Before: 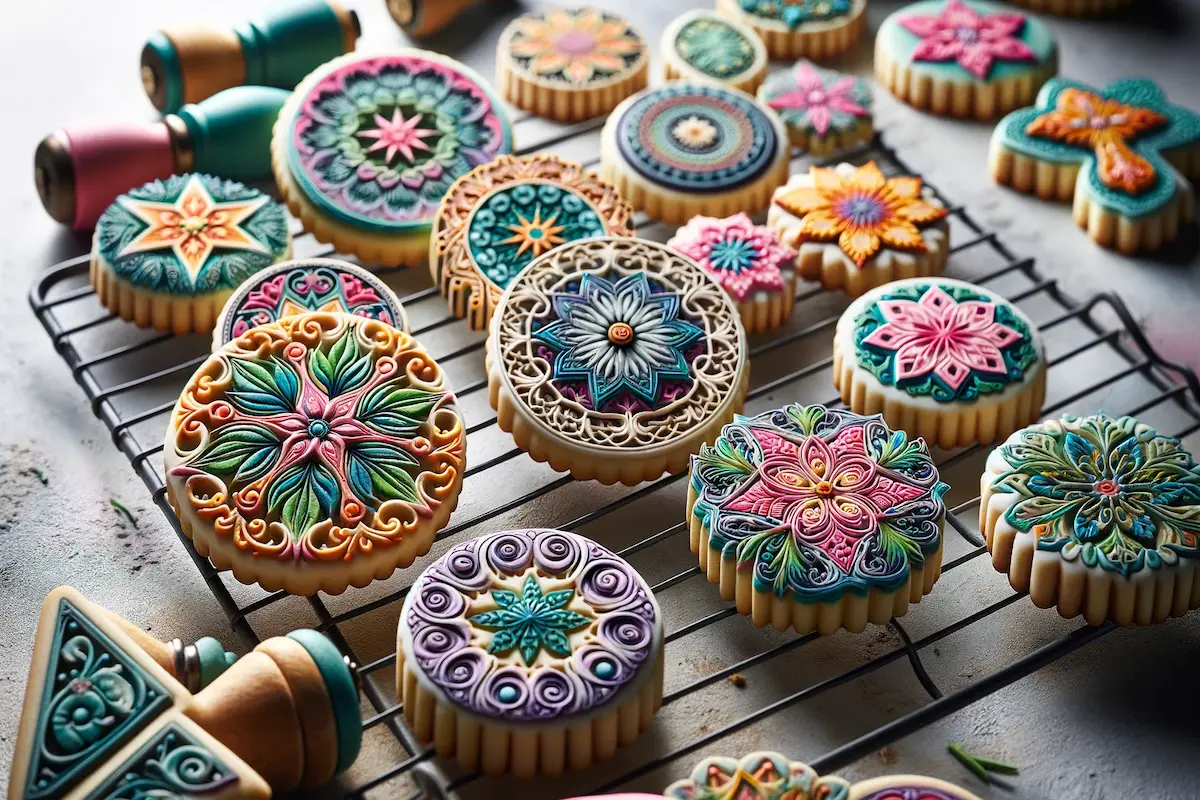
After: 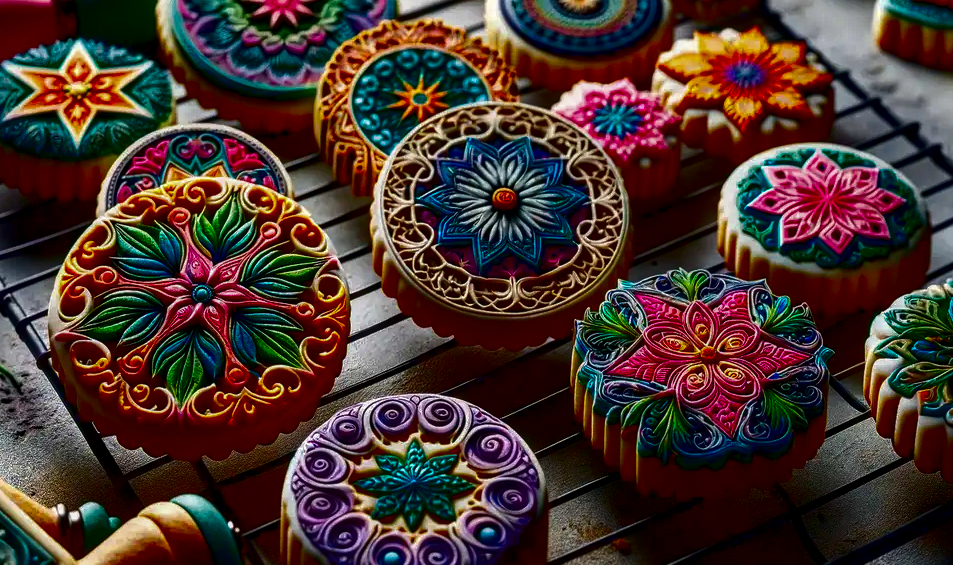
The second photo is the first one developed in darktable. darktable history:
local contrast: detail 130%
haze removal: strength 0.02, distance 0.25, compatibility mode true, adaptive false
contrast brightness saturation: brightness -1, saturation 1
crop: left 9.712%, top 16.928%, right 10.845%, bottom 12.332%
